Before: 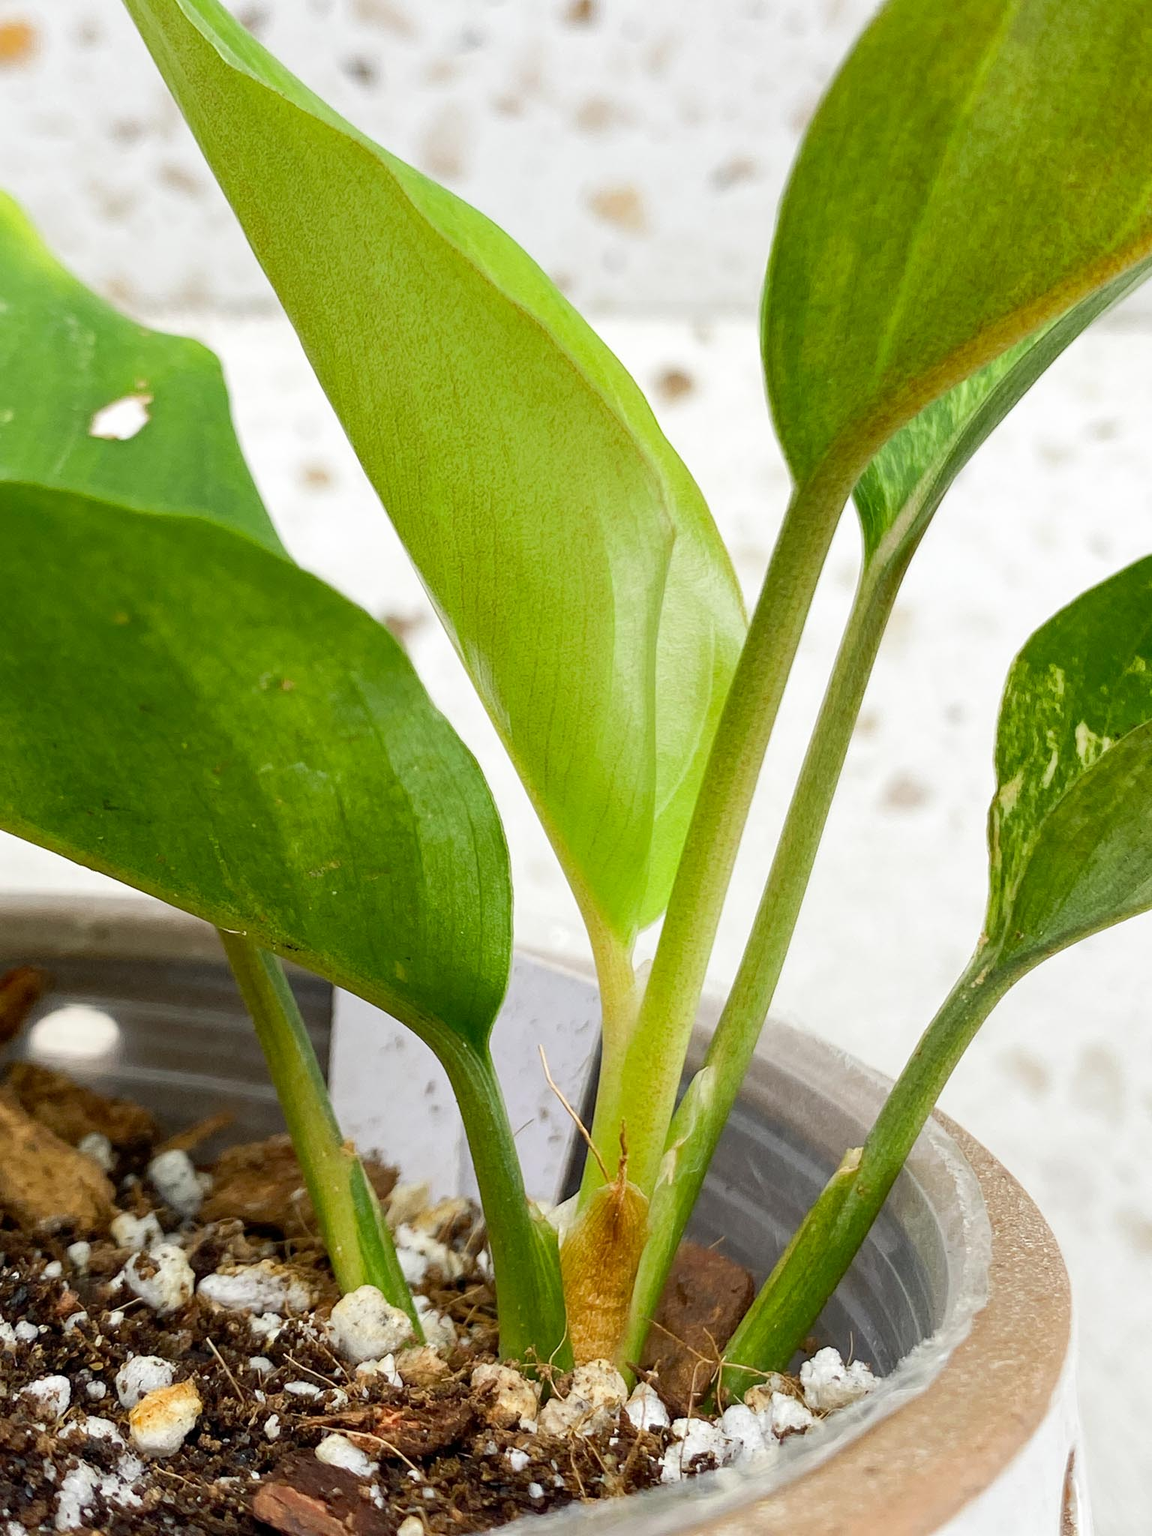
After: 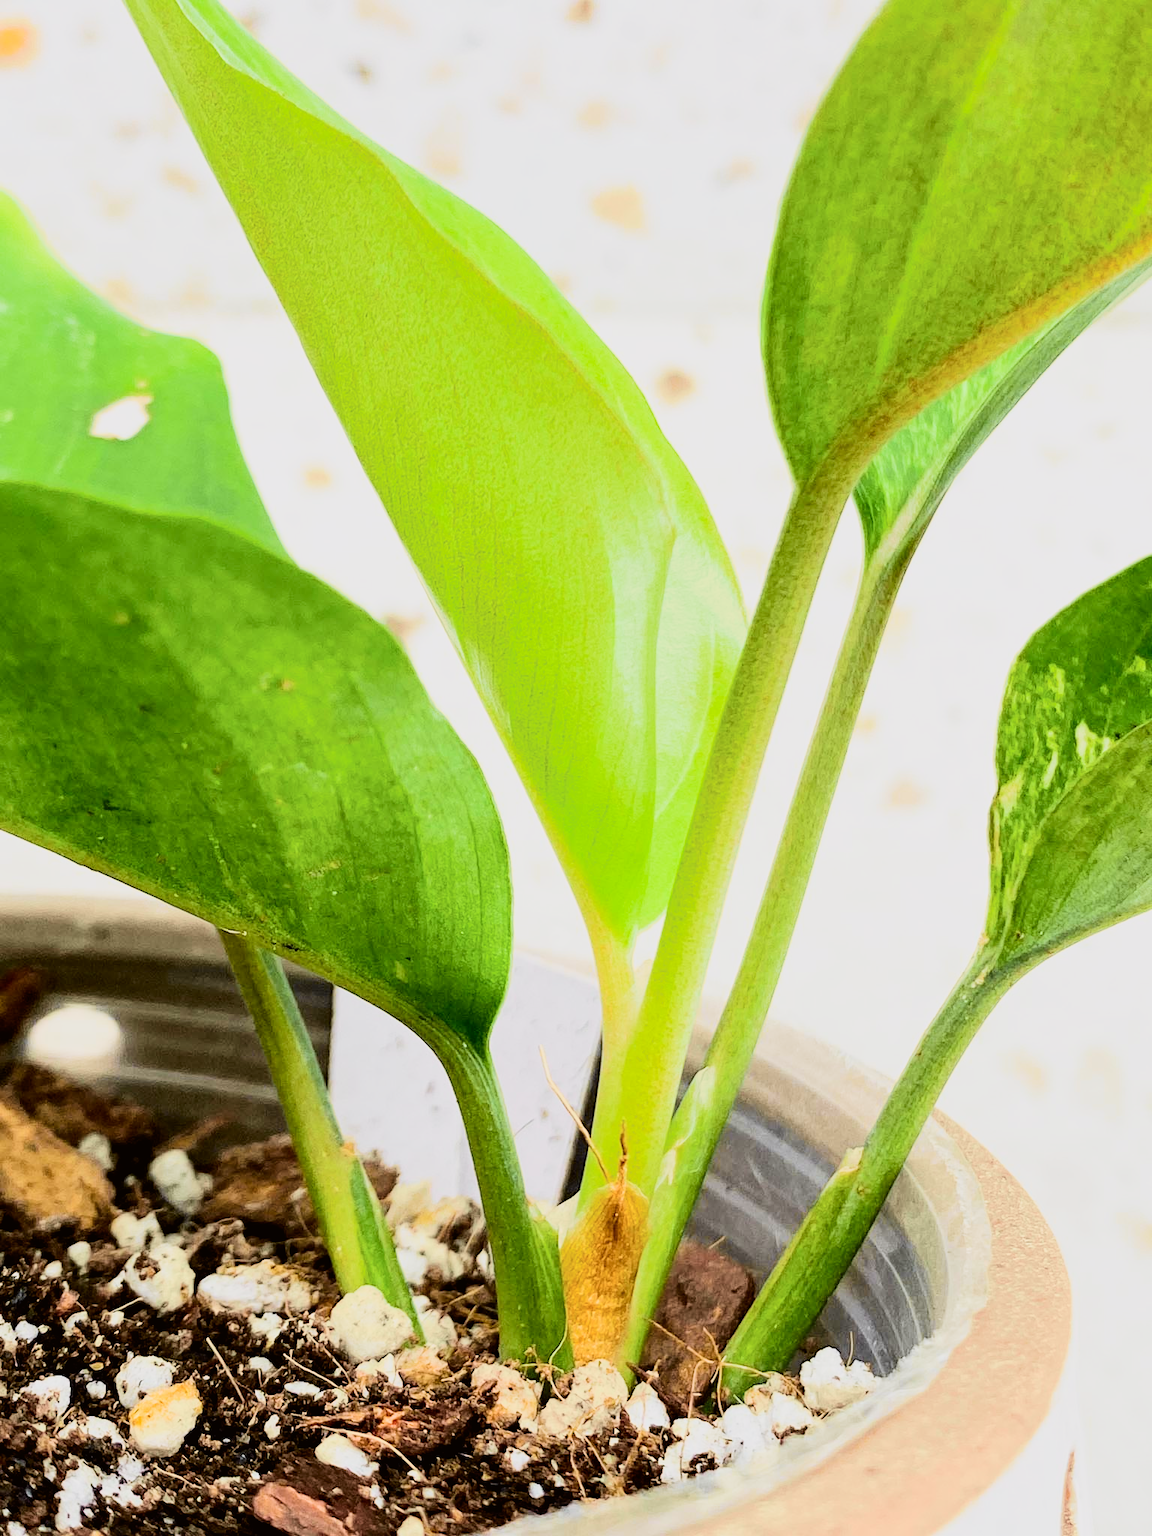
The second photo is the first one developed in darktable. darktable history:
exposure: exposure 0.493 EV, compensate highlight preservation false
filmic rgb: black relative exposure -5 EV, hardness 2.88, contrast 1.3, highlights saturation mix -30%
tone curve: curves: ch0 [(0, 0.006) (0.184, 0.172) (0.405, 0.46) (0.456, 0.528) (0.634, 0.728) (0.877, 0.89) (0.984, 0.935)]; ch1 [(0, 0) (0.443, 0.43) (0.492, 0.495) (0.566, 0.582) (0.595, 0.606) (0.608, 0.609) (0.65, 0.677) (1, 1)]; ch2 [(0, 0) (0.33, 0.301) (0.421, 0.443) (0.447, 0.489) (0.492, 0.495) (0.537, 0.583) (0.586, 0.591) (0.663, 0.686) (1, 1)], color space Lab, independent channels, preserve colors none
white balance: red 0.982, blue 1.018
